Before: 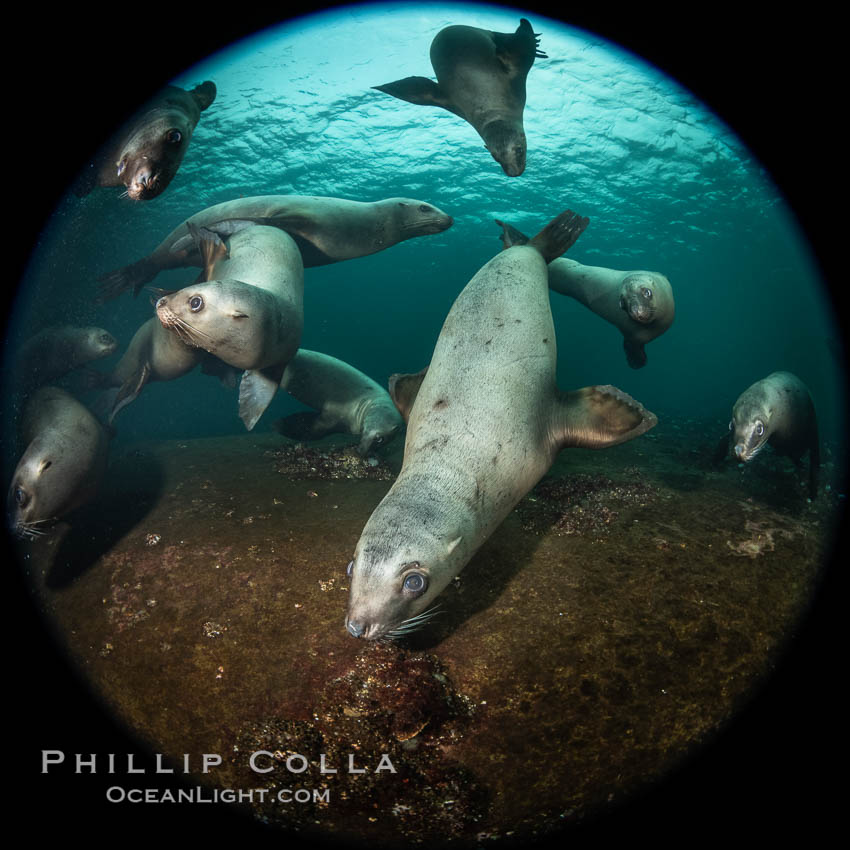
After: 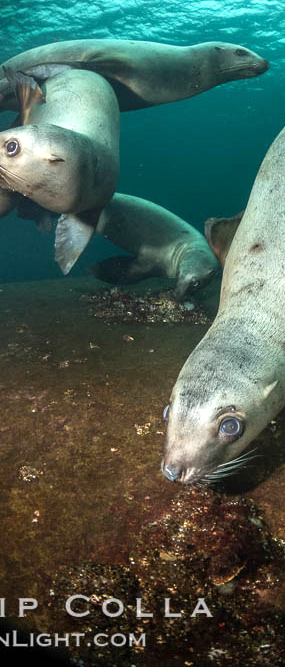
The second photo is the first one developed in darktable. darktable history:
exposure: exposure 0.493 EV, compensate highlight preservation false
crop and rotate: left 21.77%, top 18.528%, right 44.676%, bottom 2.997%
